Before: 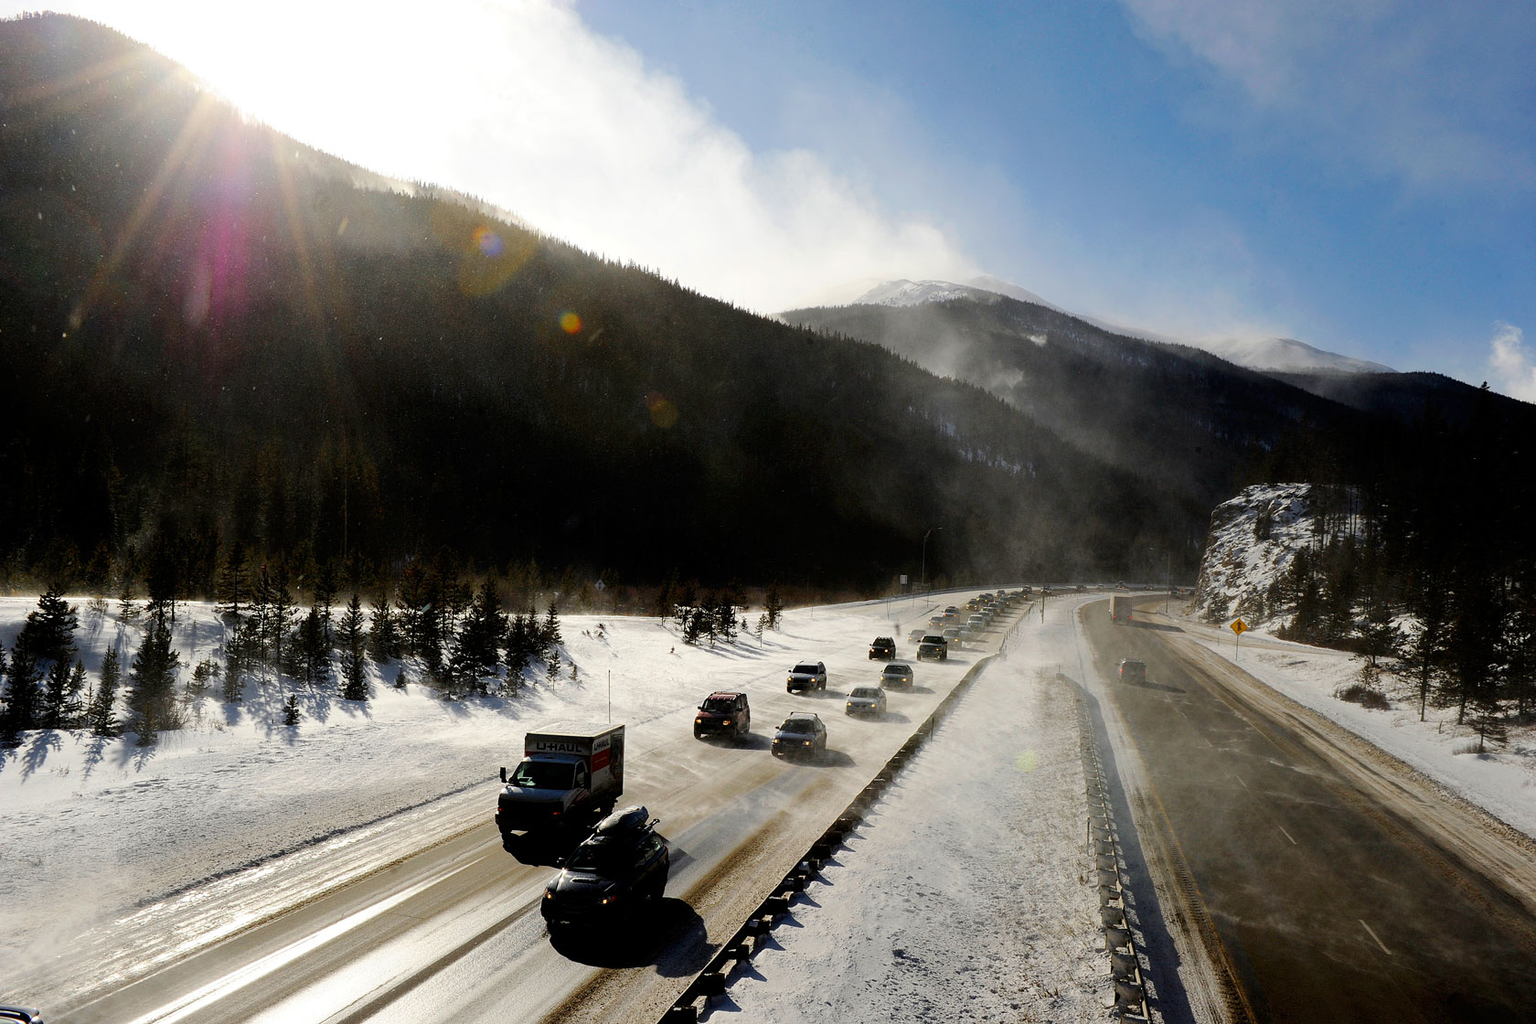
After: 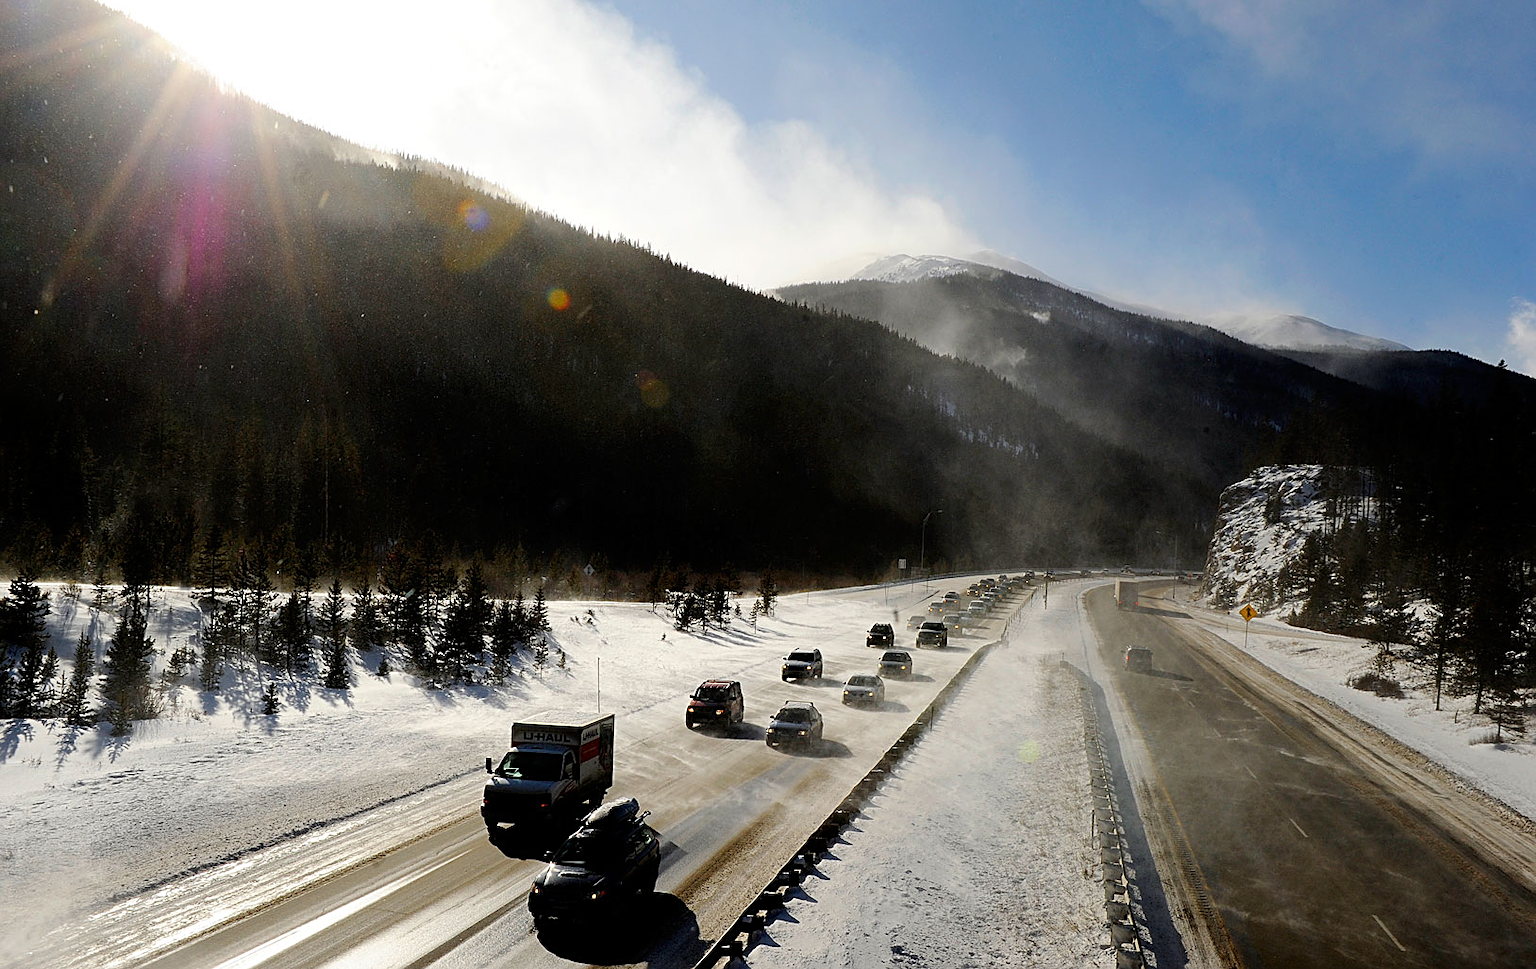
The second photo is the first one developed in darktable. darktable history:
crop: left 1.964%, top 3.251%, right 1.122%, bottom 4.933%
sharpen: on, module defaults
